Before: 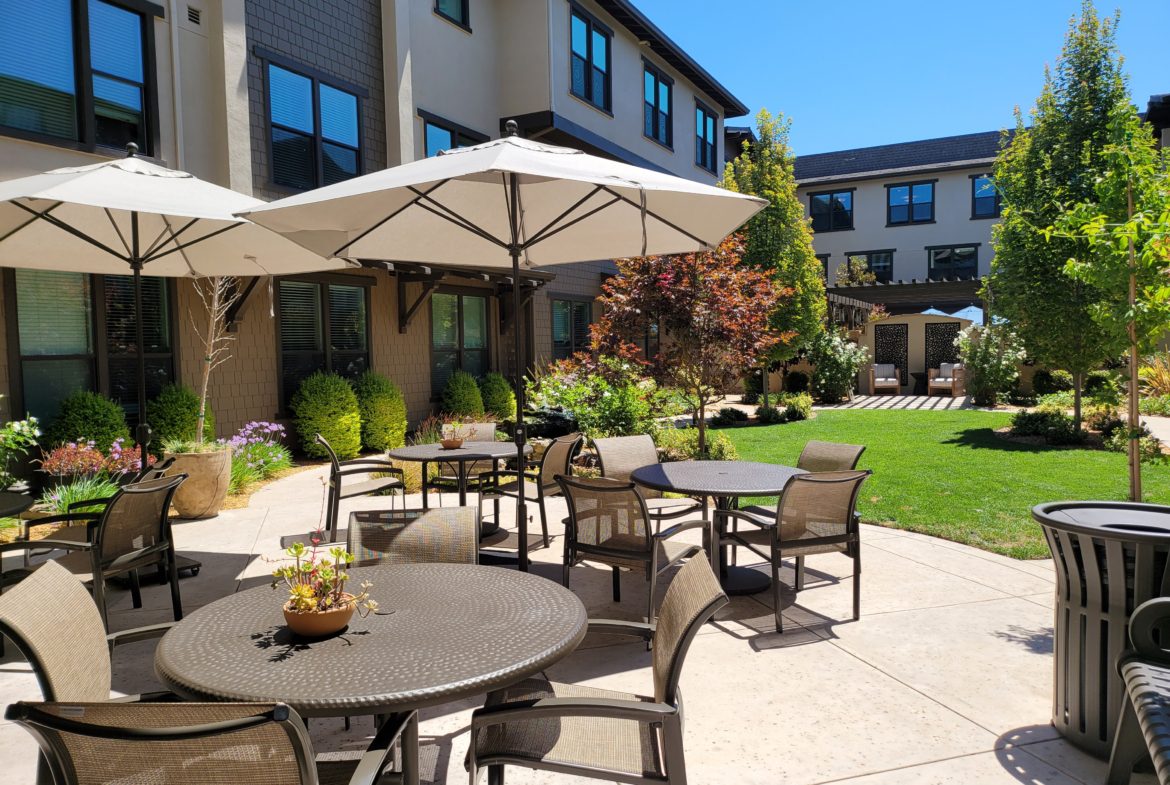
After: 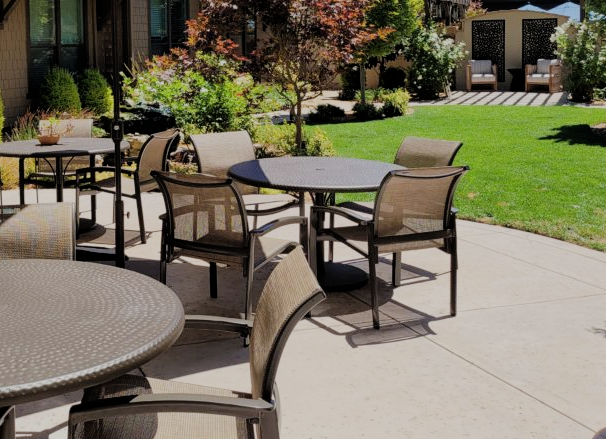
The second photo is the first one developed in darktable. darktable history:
filmic rgb: black relative exposure -6.82 EV, white relative exposure 5.89 EV, hardness 2.71
crop: left 34.479%, top 38.822%, right 13.718%, bottom 5.172%
